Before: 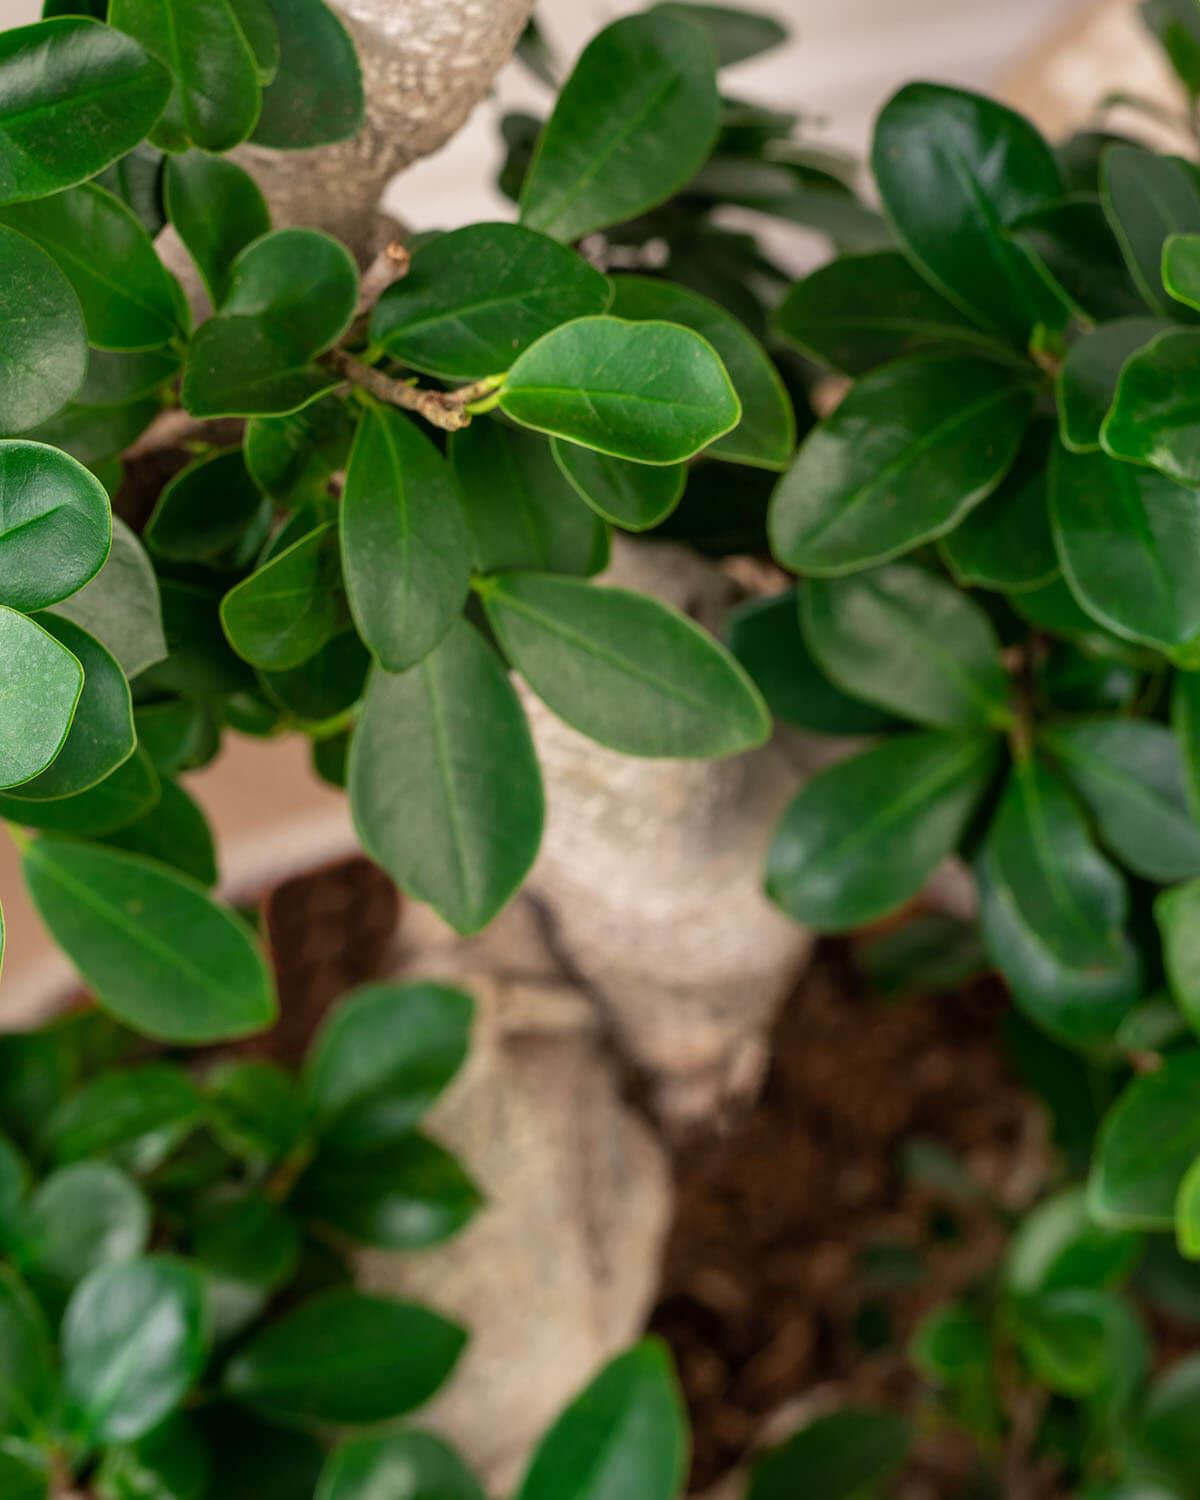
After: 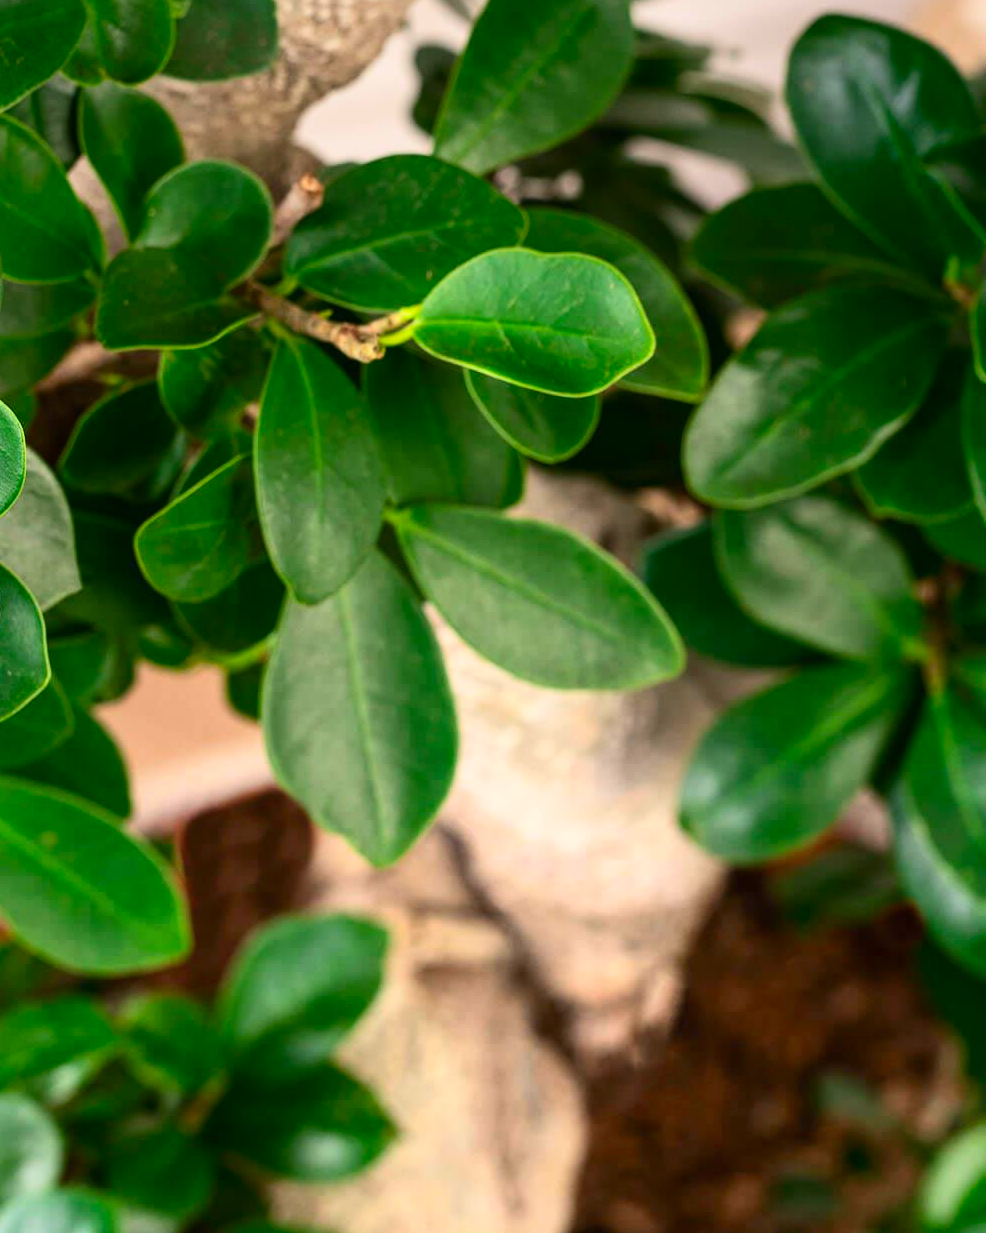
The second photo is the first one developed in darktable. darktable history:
crop and rotate: left 7.196%, top 4.574%, right 10.605%, bottom 13.178%
graduated density: on, module defaults
contrast brightness saturation: contrast 0.23, brightness 0.1, saturation 0.29
exposure: exposure 0.556 EV, compensate highlight preservation false
